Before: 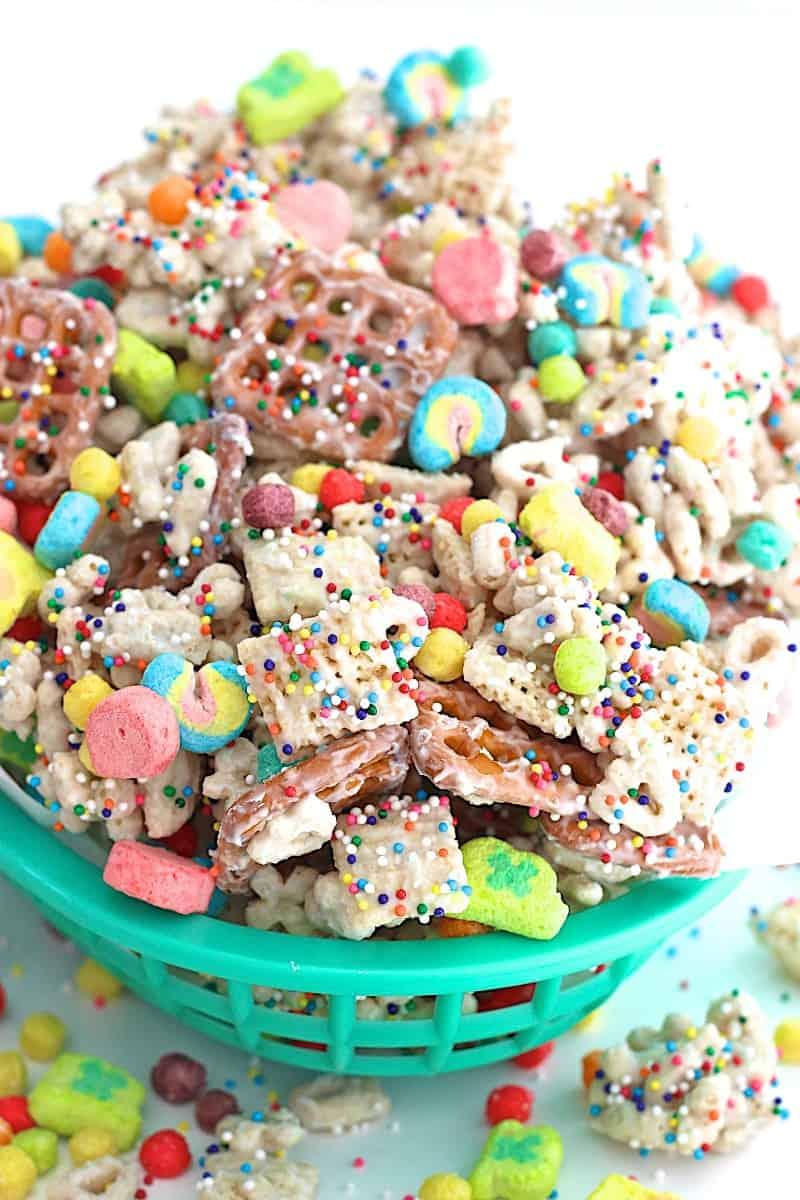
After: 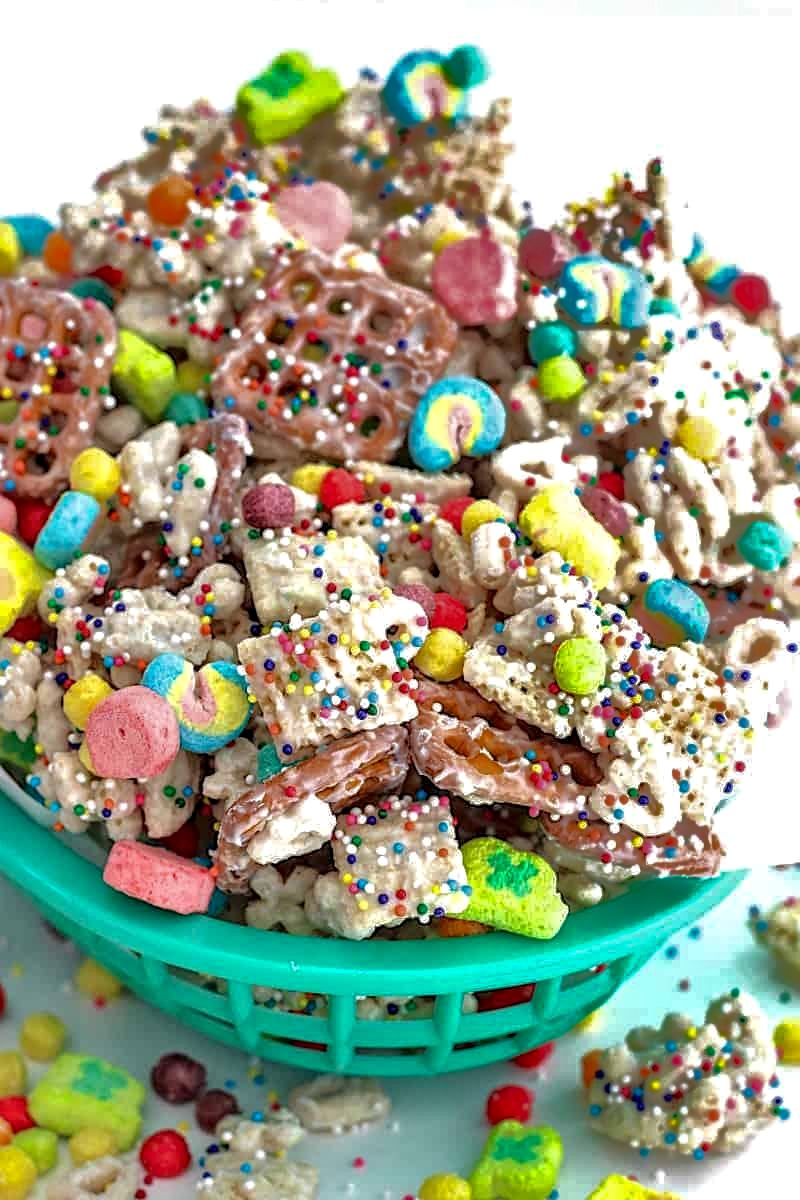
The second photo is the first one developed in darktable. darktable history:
local contrast: highlights 60%, shadows 60%, detail 160%
shadows and highlights: shadows 25.35, highlights -70.27
